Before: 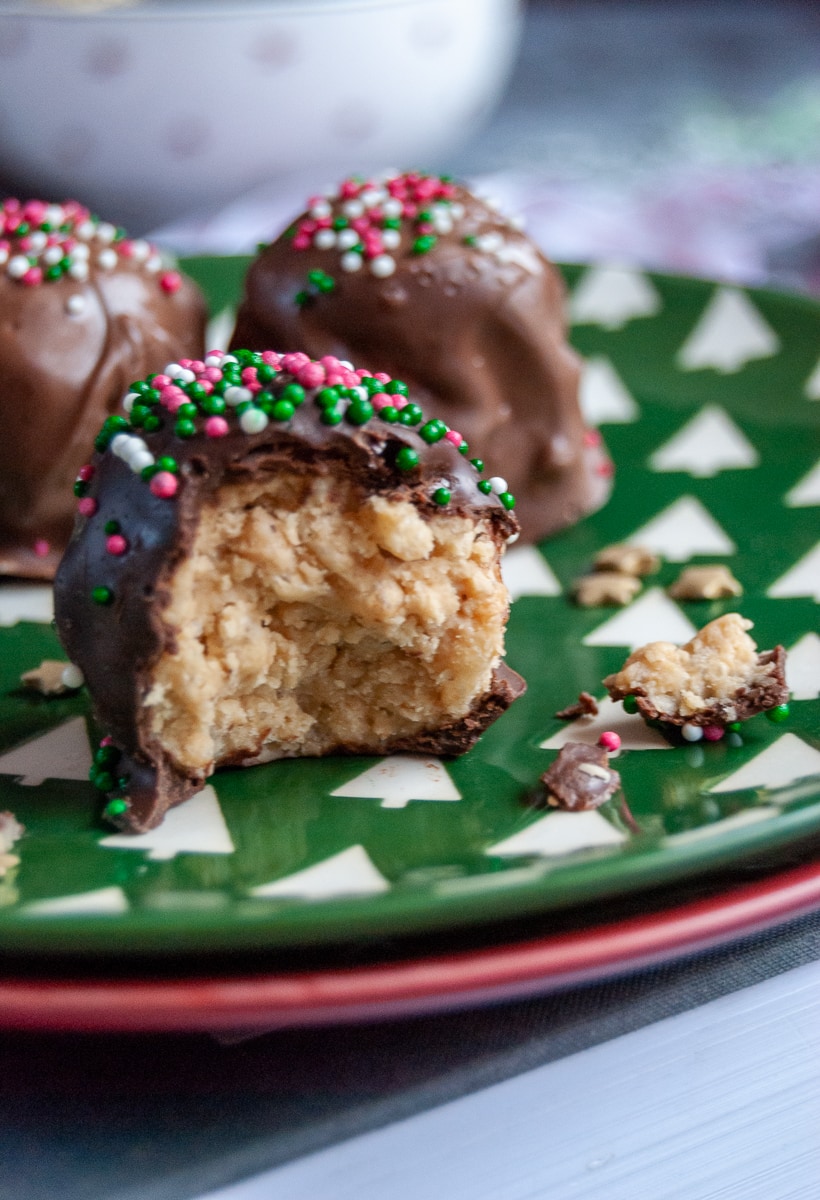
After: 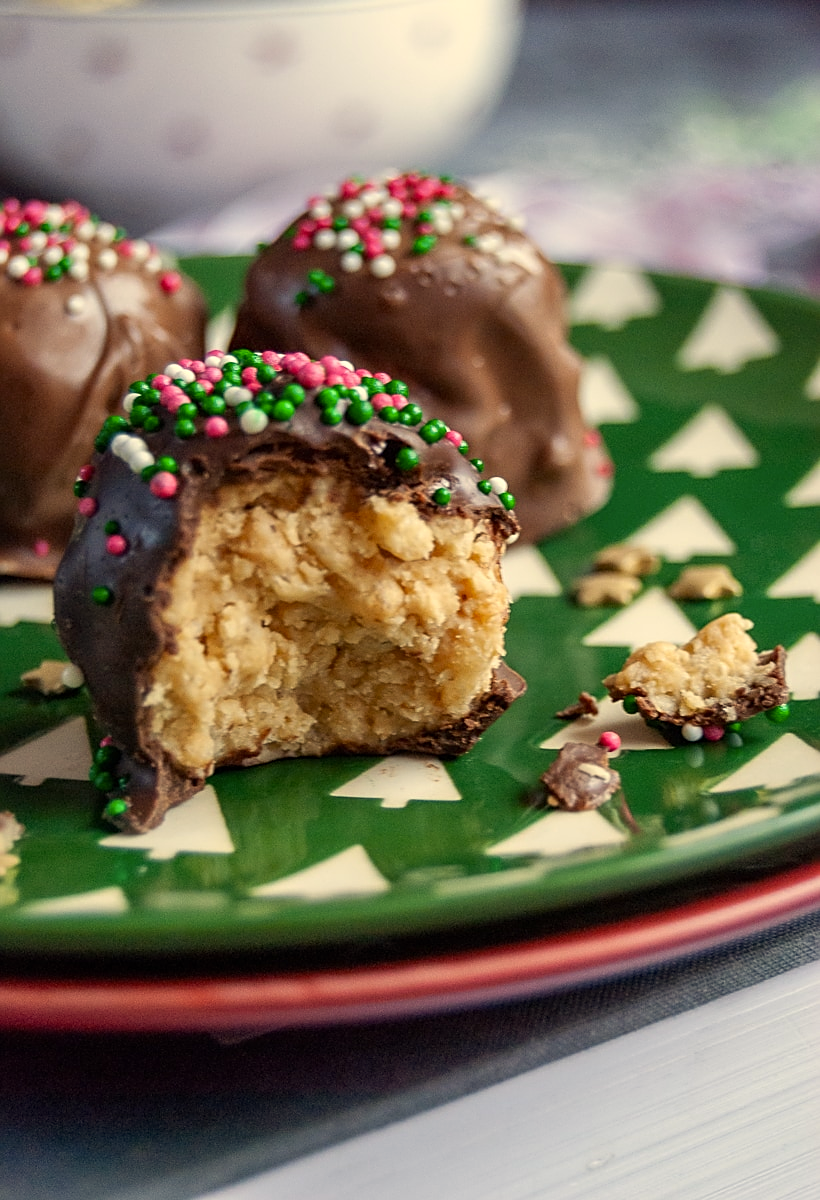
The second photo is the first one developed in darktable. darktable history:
color correction: highlights a* 2.7, highlights b* 23.02
sharpen: on, module defaults
